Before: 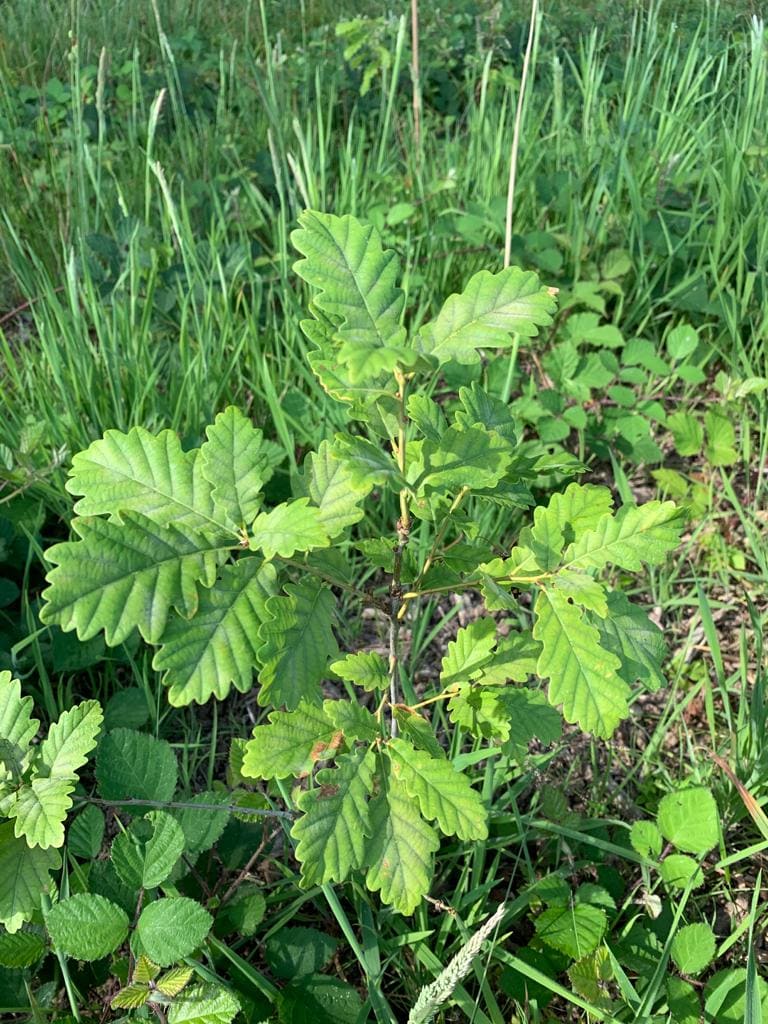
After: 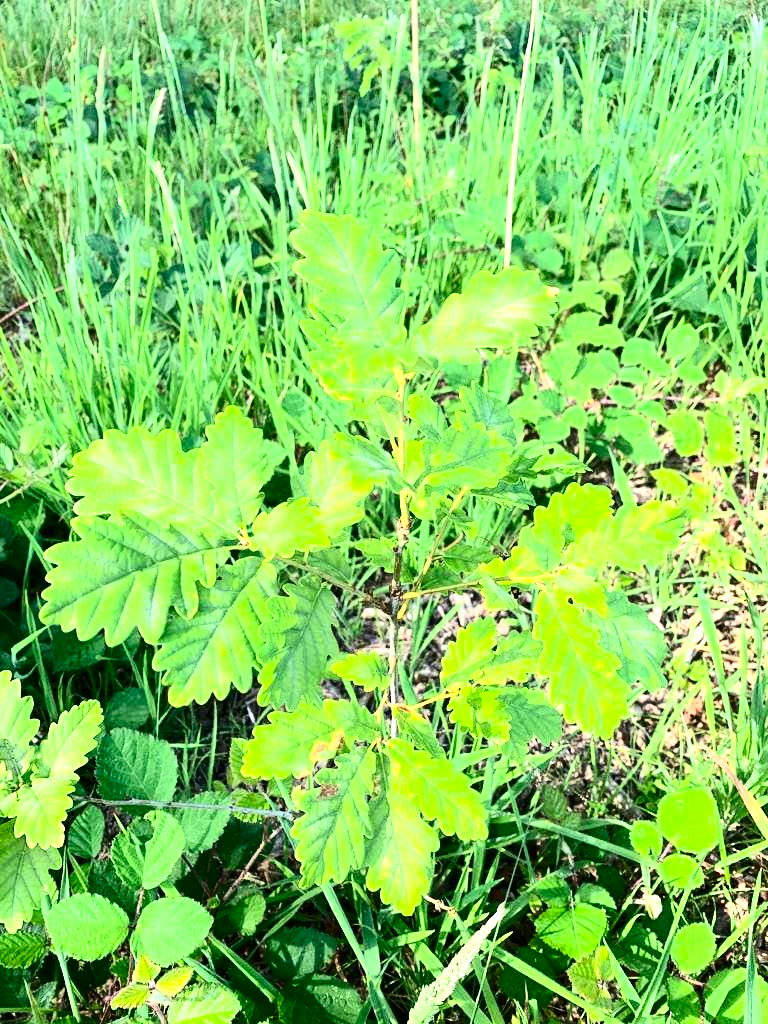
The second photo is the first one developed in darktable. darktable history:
contrast brightness saturation: contrast 0.397, brightness 0.045, saturation 0.253
exposure: black level correction 0, exposure 1.199 EV, compensate highlight preservation false
